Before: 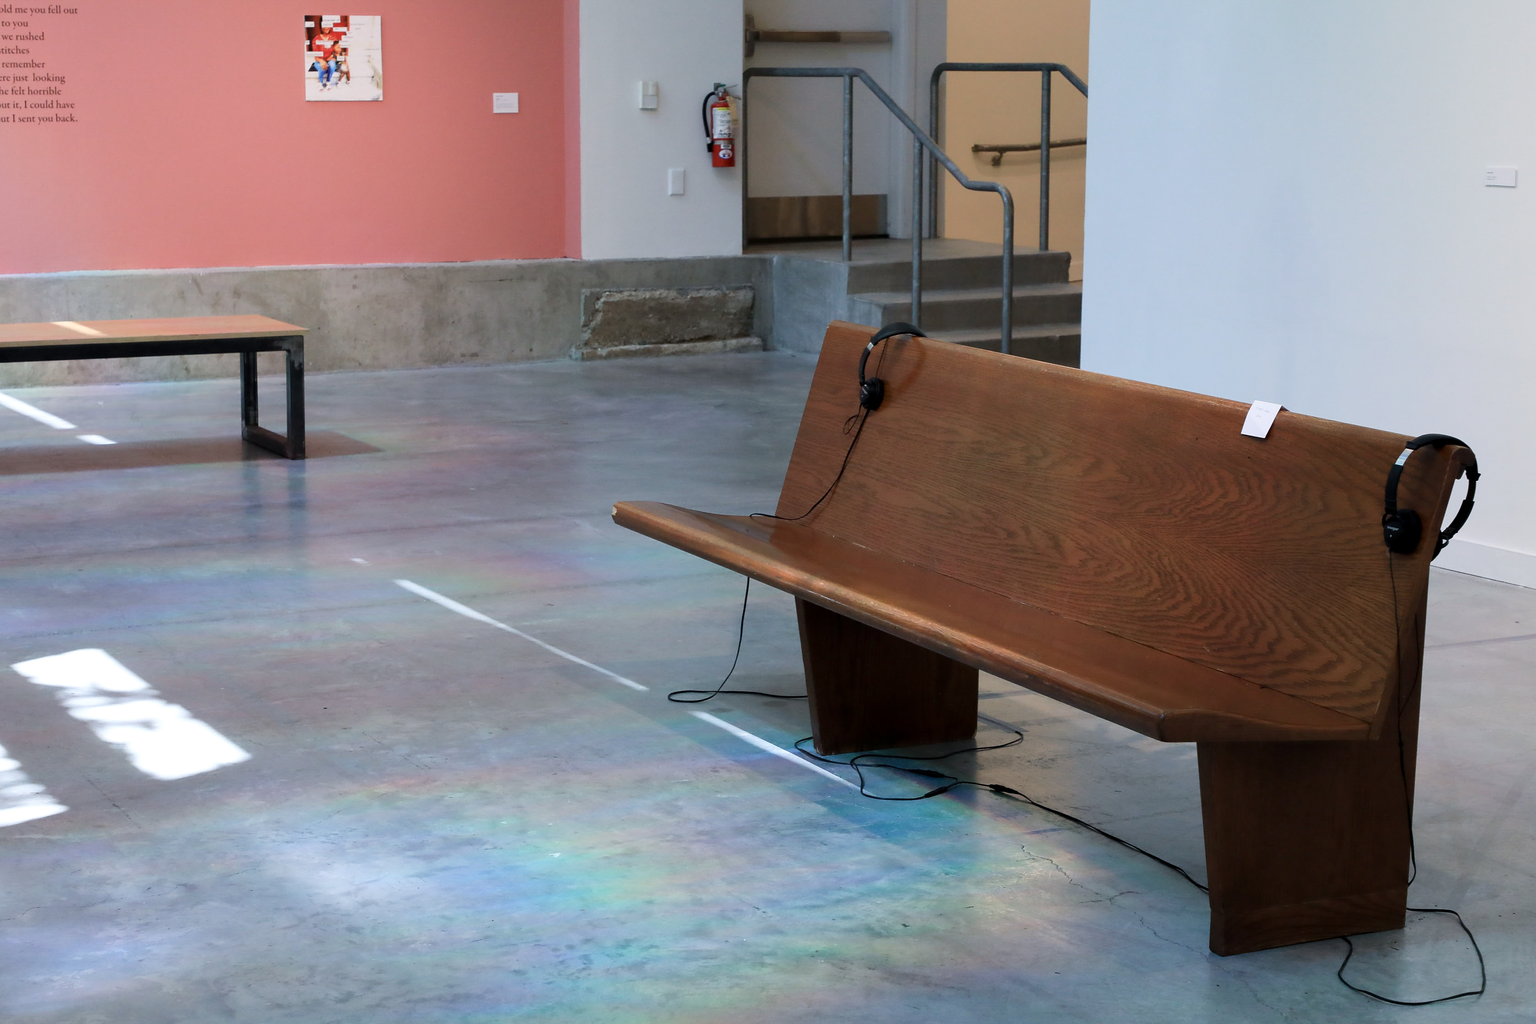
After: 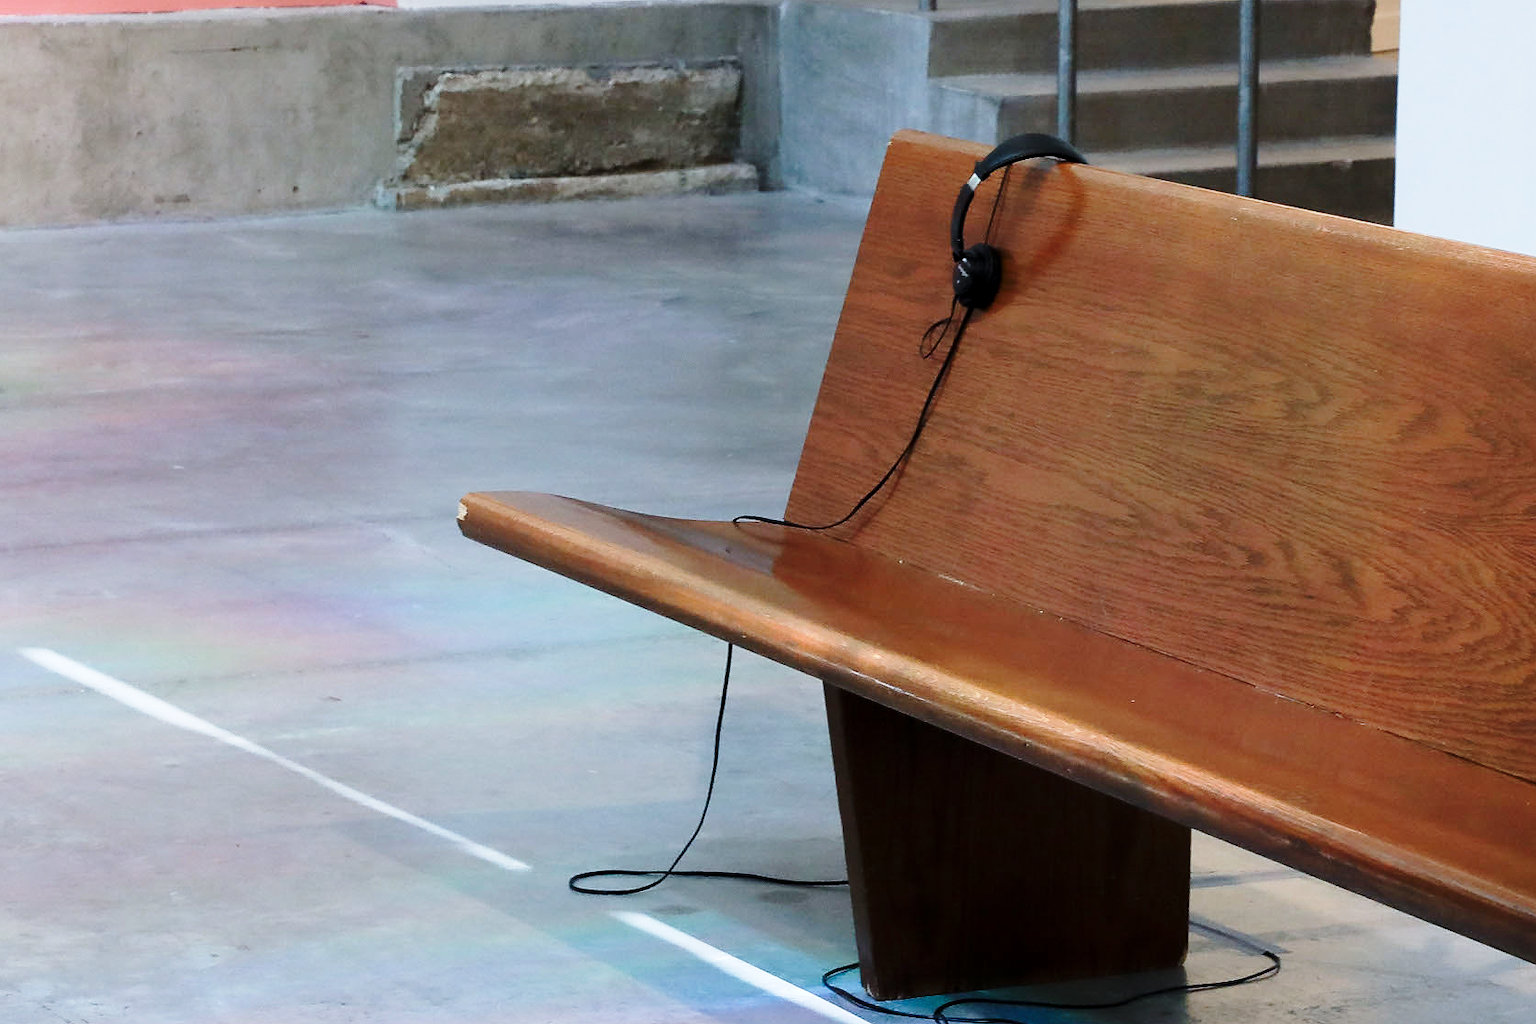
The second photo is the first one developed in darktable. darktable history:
white balance: red 0.986, blue 1.01
crop: left 25%, top 25%, right 25%, bottom 25%
base curve: curves: ch0 [(0, 0) (0.028, 0.03) (0.121, 0.232) (0.46, 0.748) (0.859, 0.968) (1, 1)], preserve colors none
